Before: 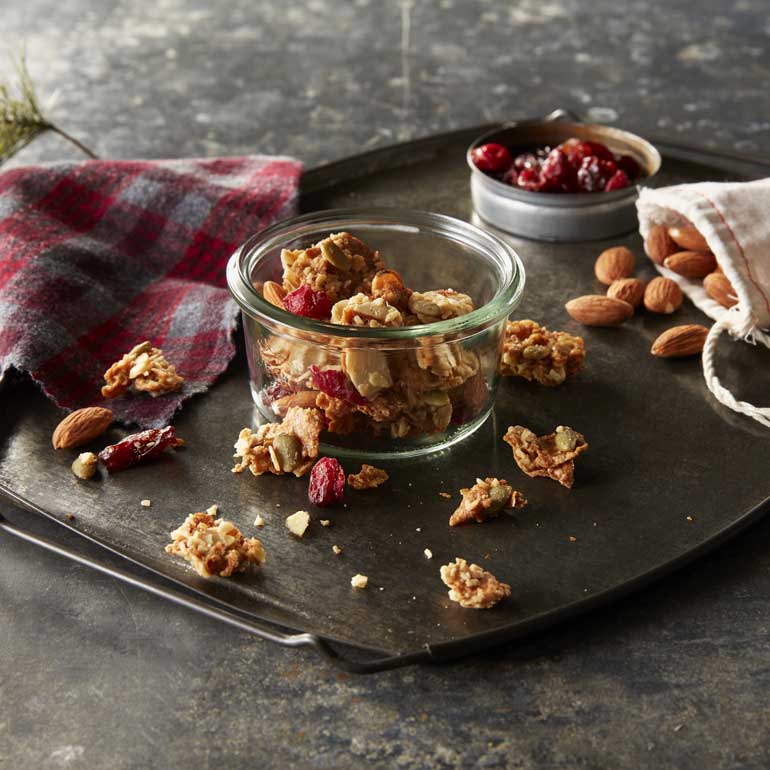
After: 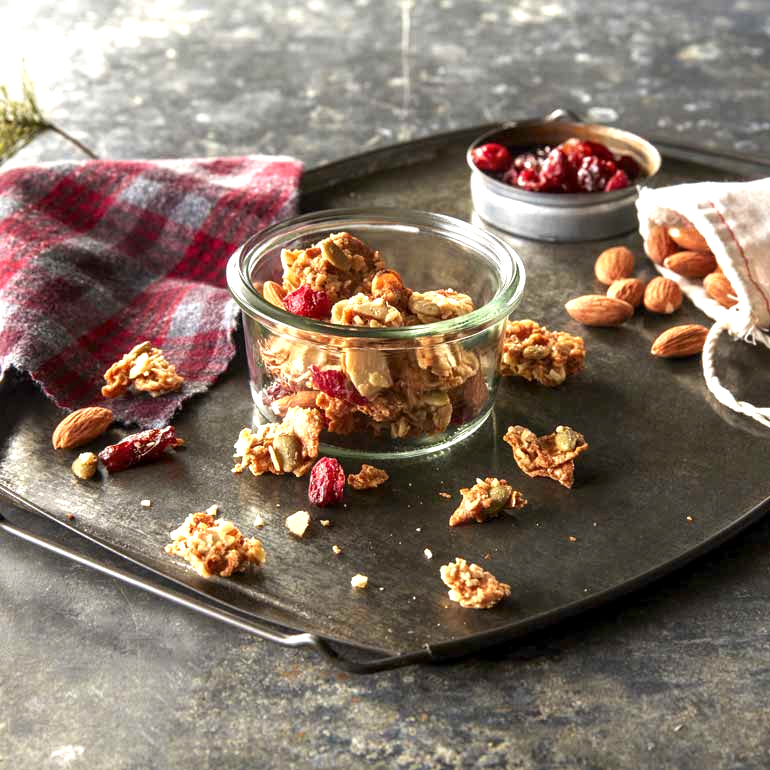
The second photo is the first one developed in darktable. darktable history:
exposure: black level correction 0, exposure 1 EV, compensate exposure bias true, compensate highlight preservation false
base curve: curves: ch0 [(0, 0) (0.283, 0.295) (1, 1)]
local contrast: on, module defaults
